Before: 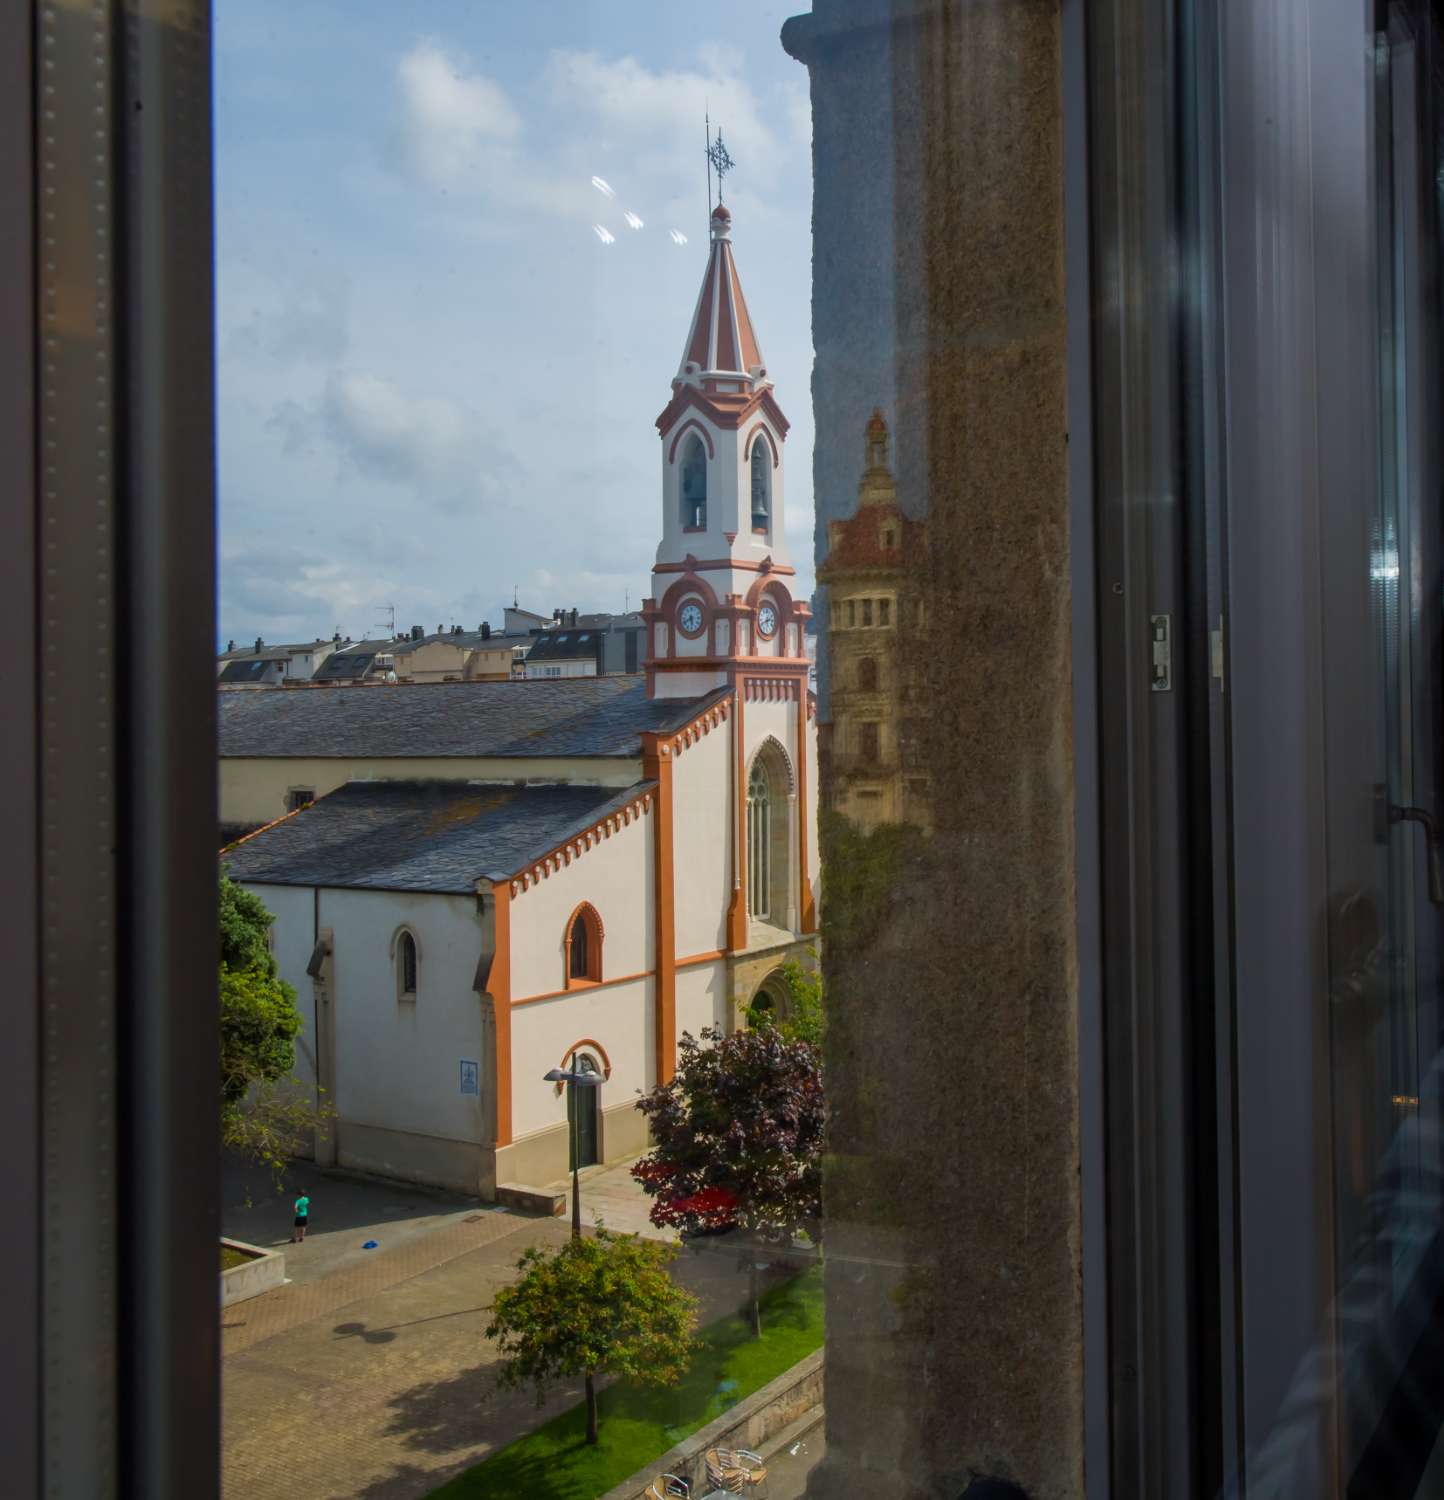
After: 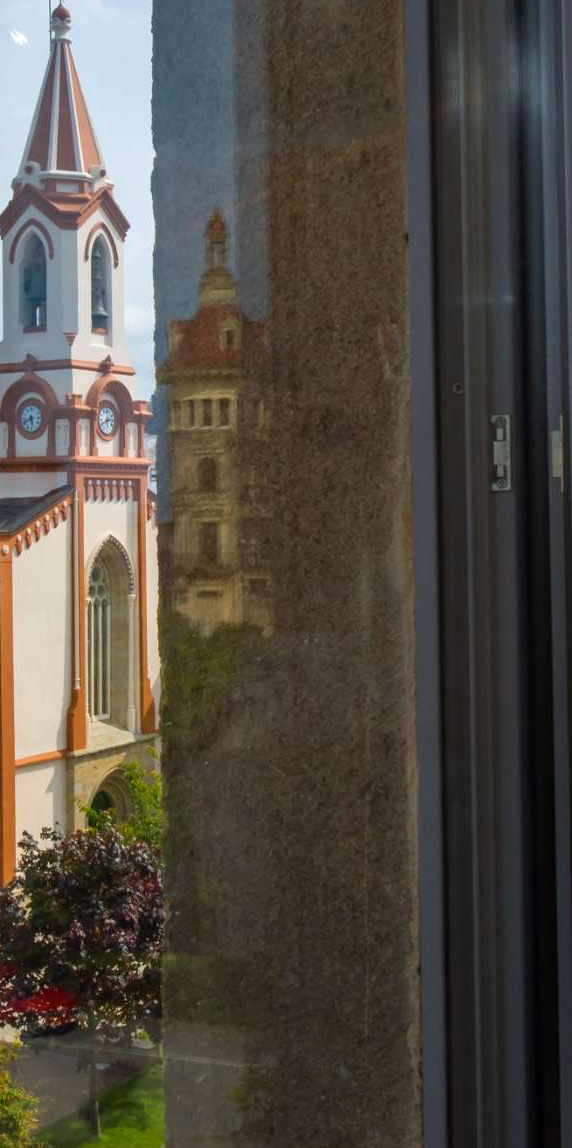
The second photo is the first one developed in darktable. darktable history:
crop: left 45.721%, top 13.393%, right 14.118%, bottom 10.01%
exposure: black level correction 0, exposure 0.3 EV, compensate highlight preservation false
